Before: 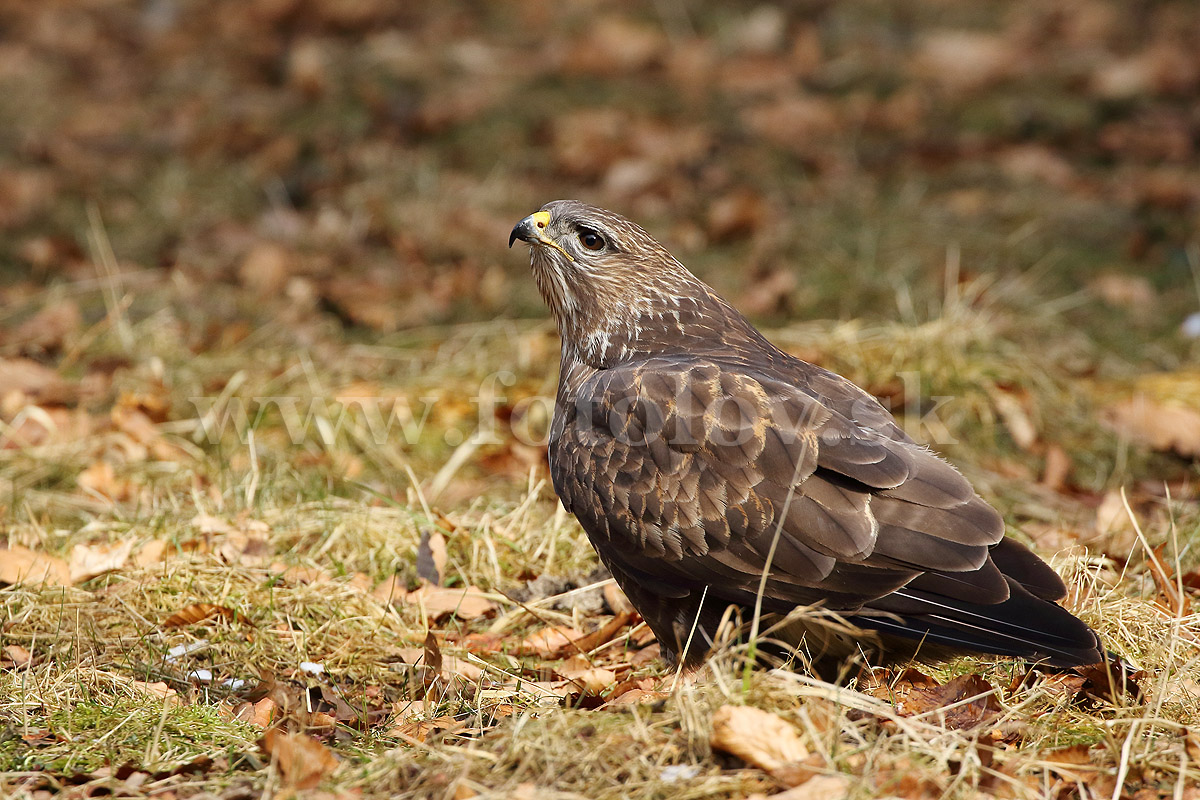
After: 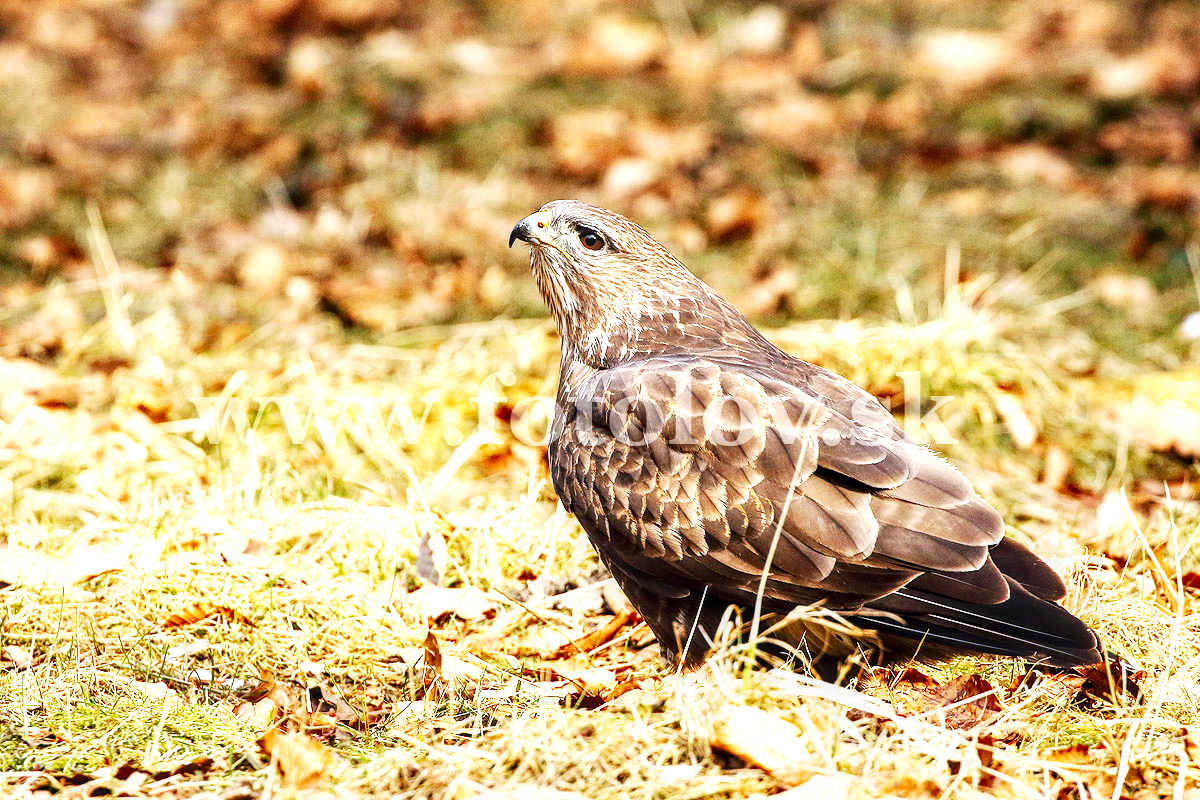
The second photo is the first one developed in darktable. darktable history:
local contrast: detail 142%
exposure: black level correction 0, exposure 0.5 EV, compensate highlight preservation false
base curve: curves: ch0 [(0, 0) (0.007, 0.004) (0.027, 0.03) (0.046, 0.07) (0.207, 0.54) (0.442, 0.872) (0.673, 0.972) (1, 1)], preserve colors none
